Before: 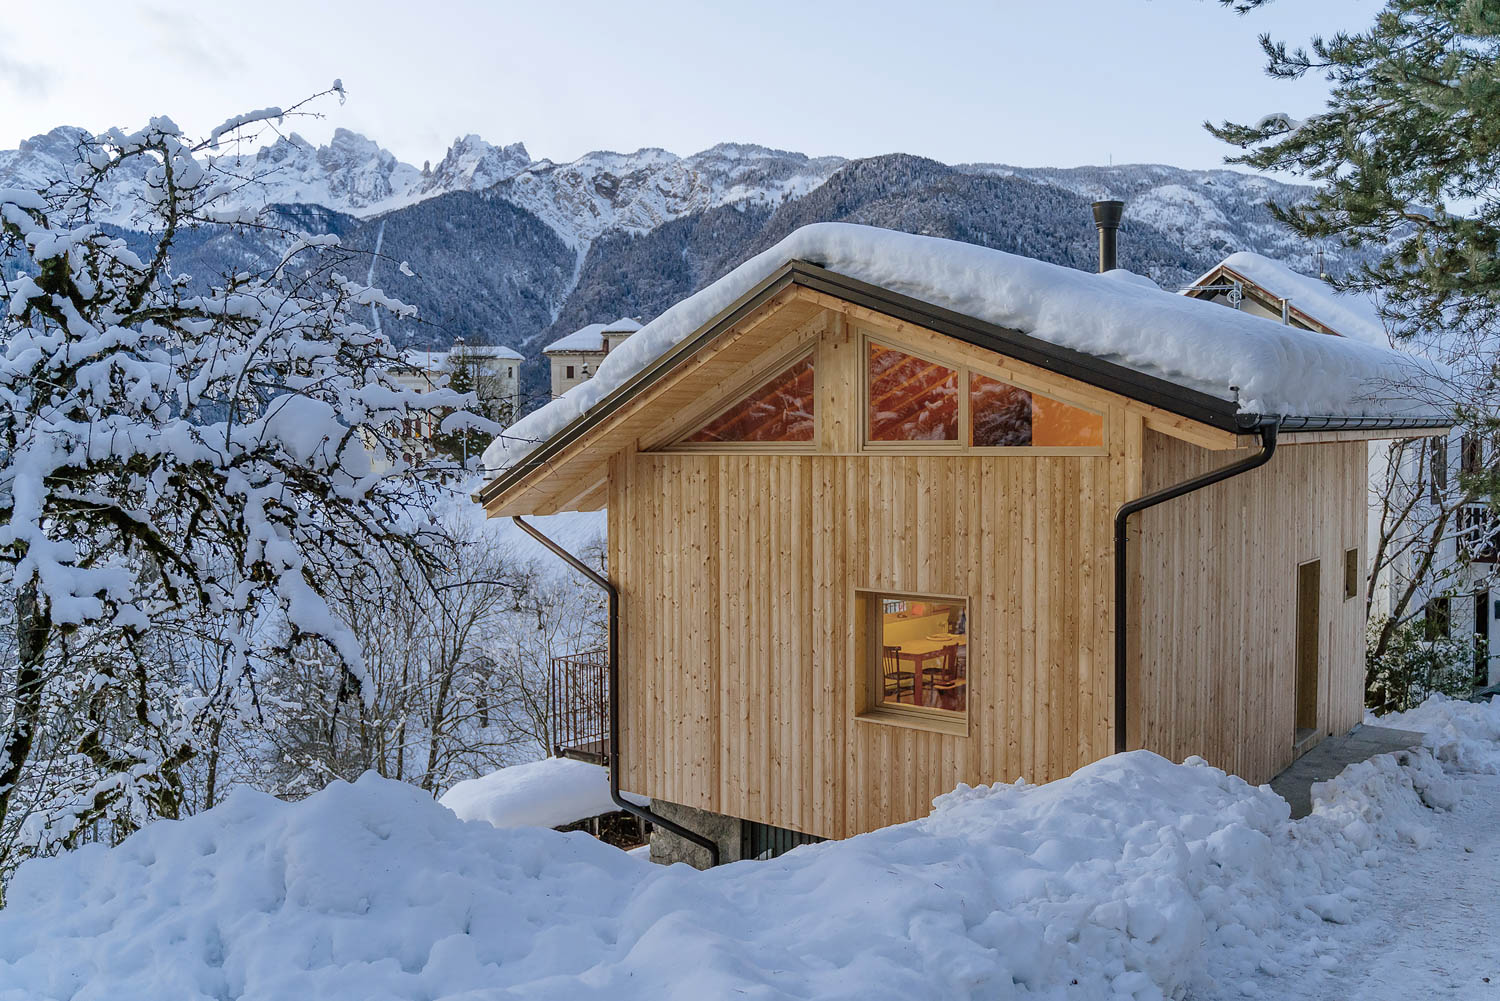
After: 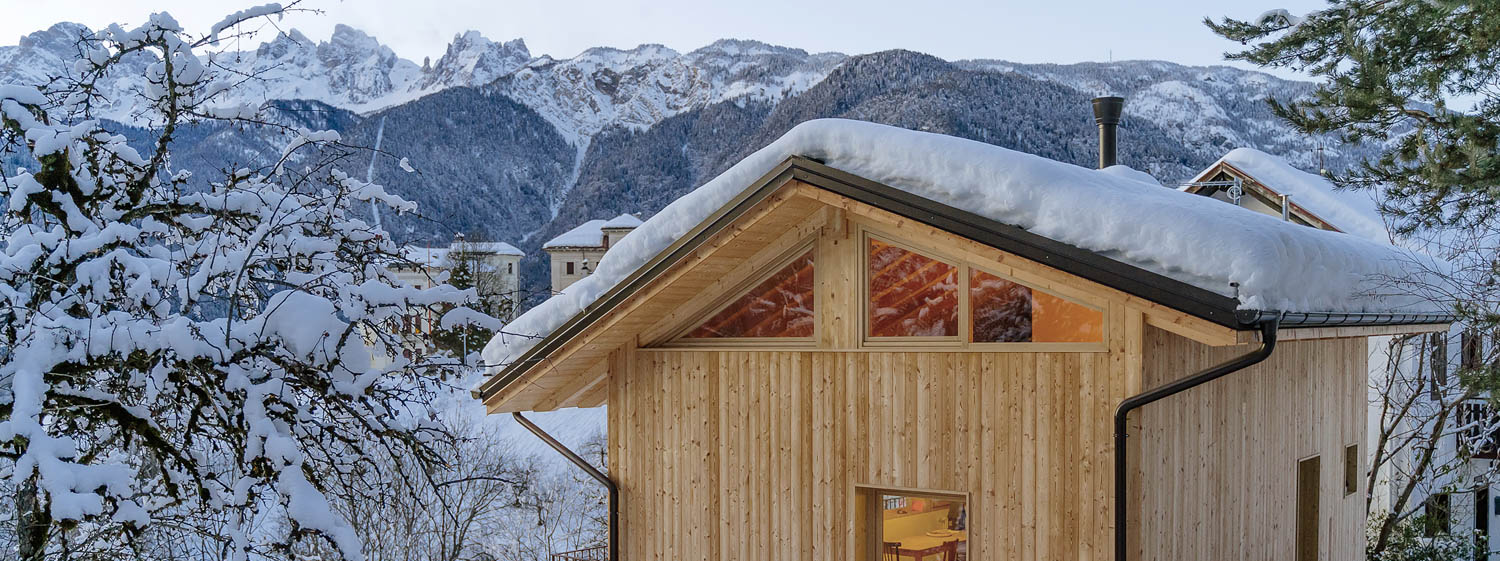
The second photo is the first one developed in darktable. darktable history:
crop and rotate: top 10.45%, bottom 33.426%
